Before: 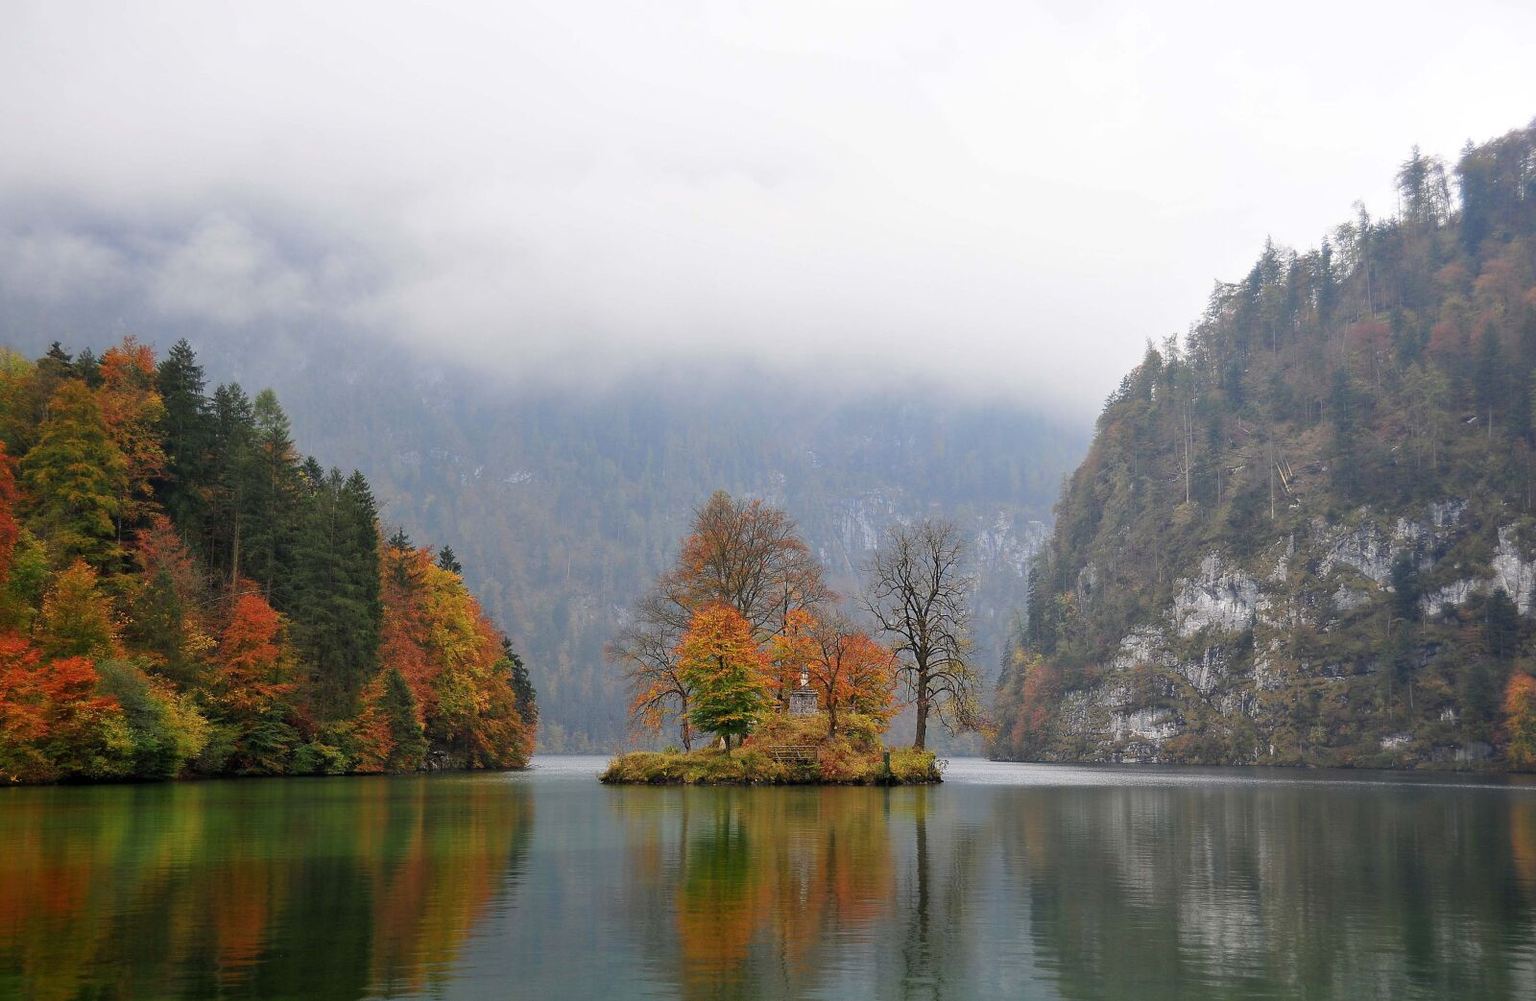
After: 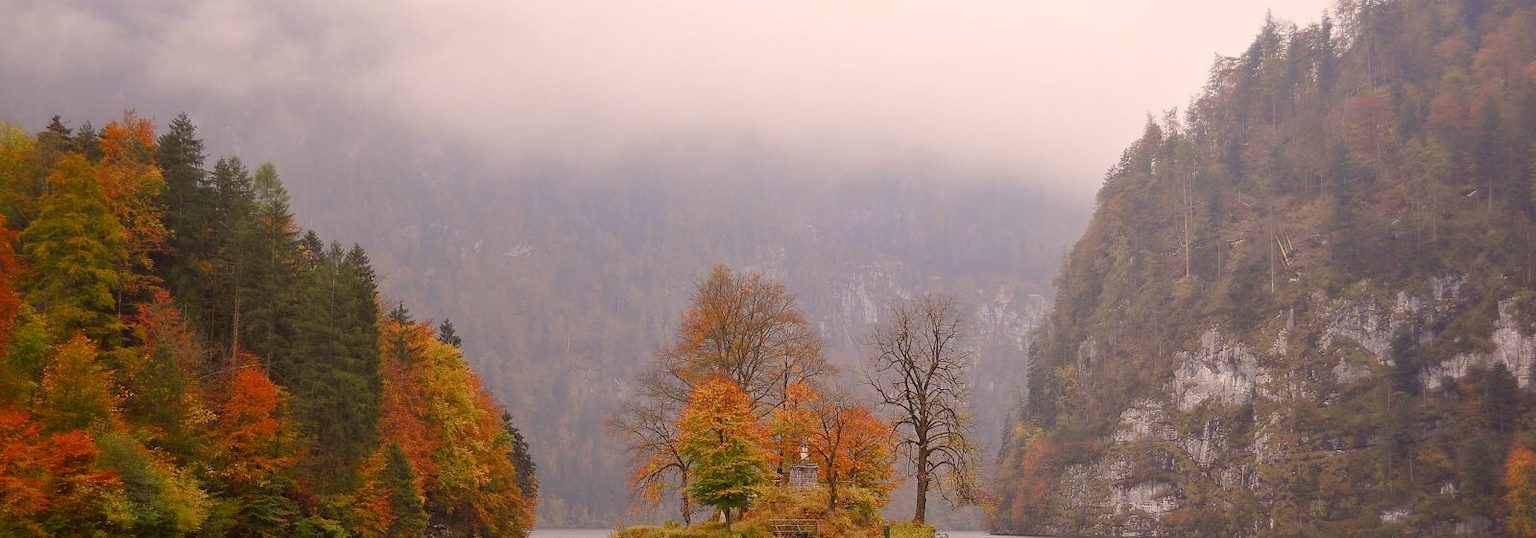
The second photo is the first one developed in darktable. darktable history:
local contrast: highlights 69%, shadows 66%, detail 82%, midtone range 0.329
crop and rotate: top 22.641%, bottom 23.536%
color balance rgb: power › hue 60.16°, linear chroma grading › mid-tones 7.43%, perceptual saturation grading › global saturation 25.309%, perceptual saturation grading › highlights -50.216%, perceptual saturation grading › shadows 31.213%, perceptual brilliance grading › global brilliance 2.63%, perceptual brilliance grading › highlights -3.072%, perceptual brilliance grading › shadows 3.739%
color correction: highlights a* 10.22, highlights b* 9.74, shadows a* 8.78, shadows b* 8.58, saturation 0.776
